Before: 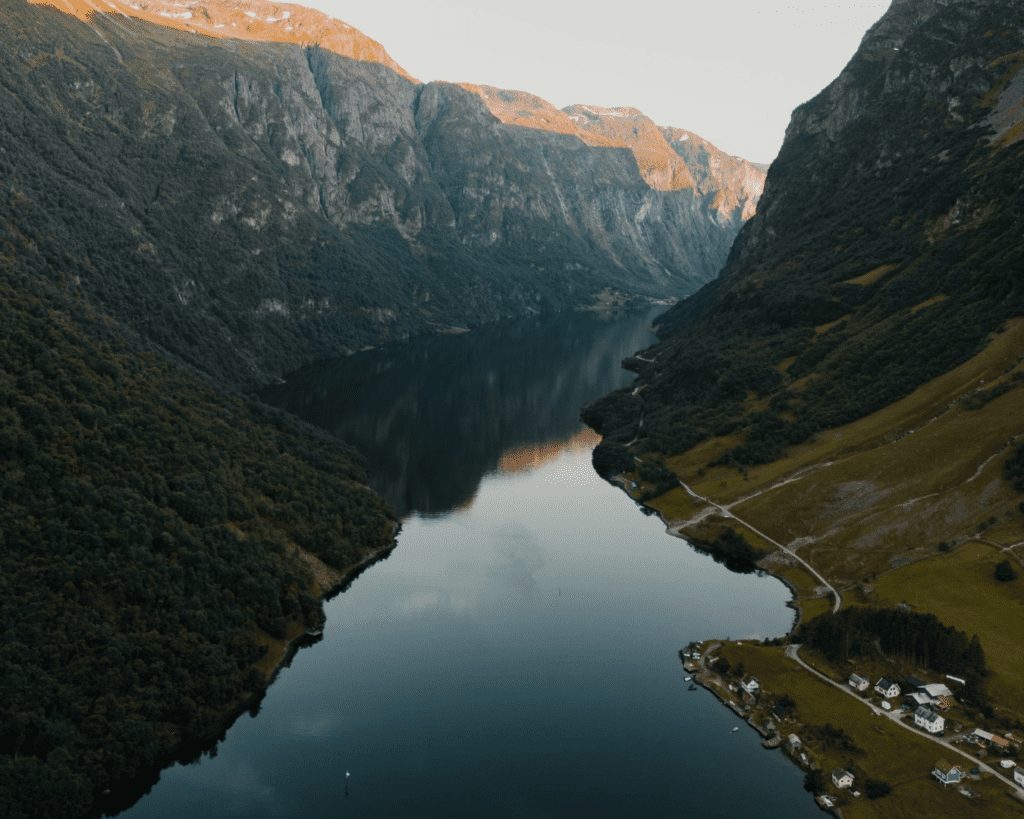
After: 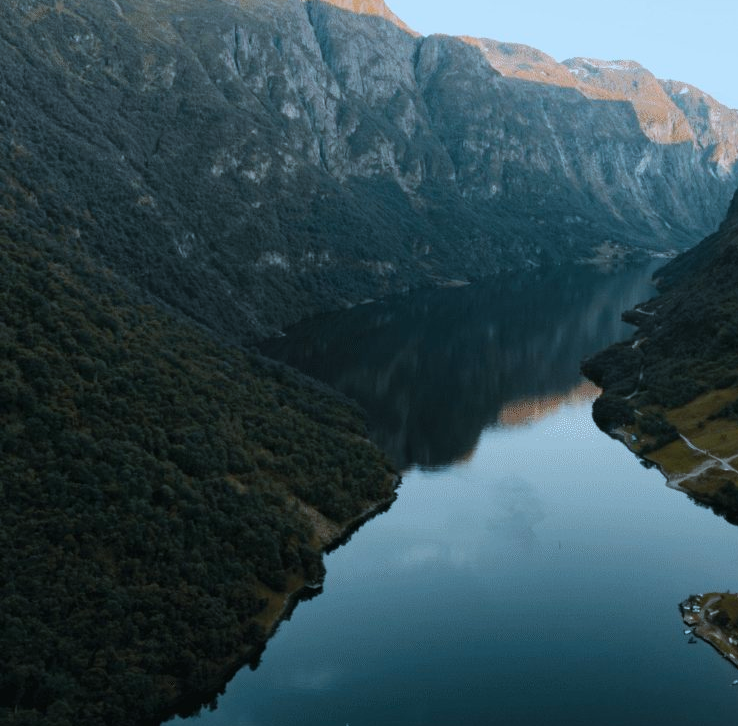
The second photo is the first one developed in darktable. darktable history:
color correction: highlights a* -9.15, highlights b* -22.6
crop: top 5.767%, right 27.837%, bottom 5.525%
